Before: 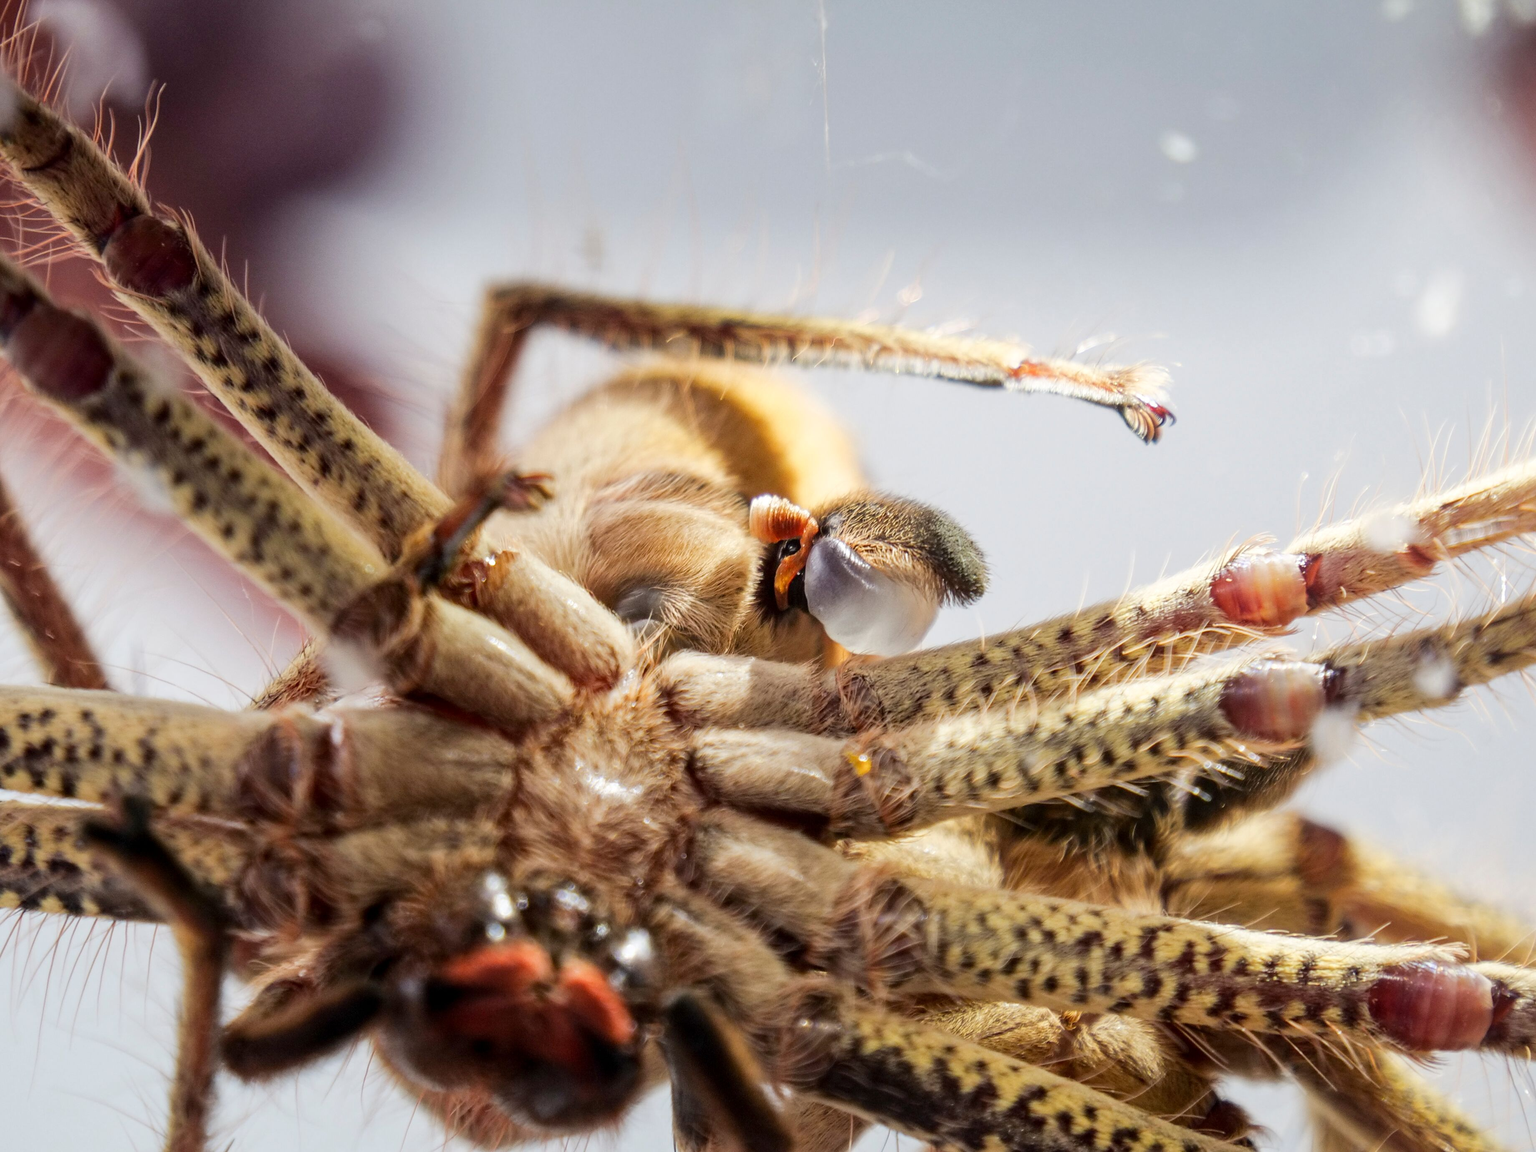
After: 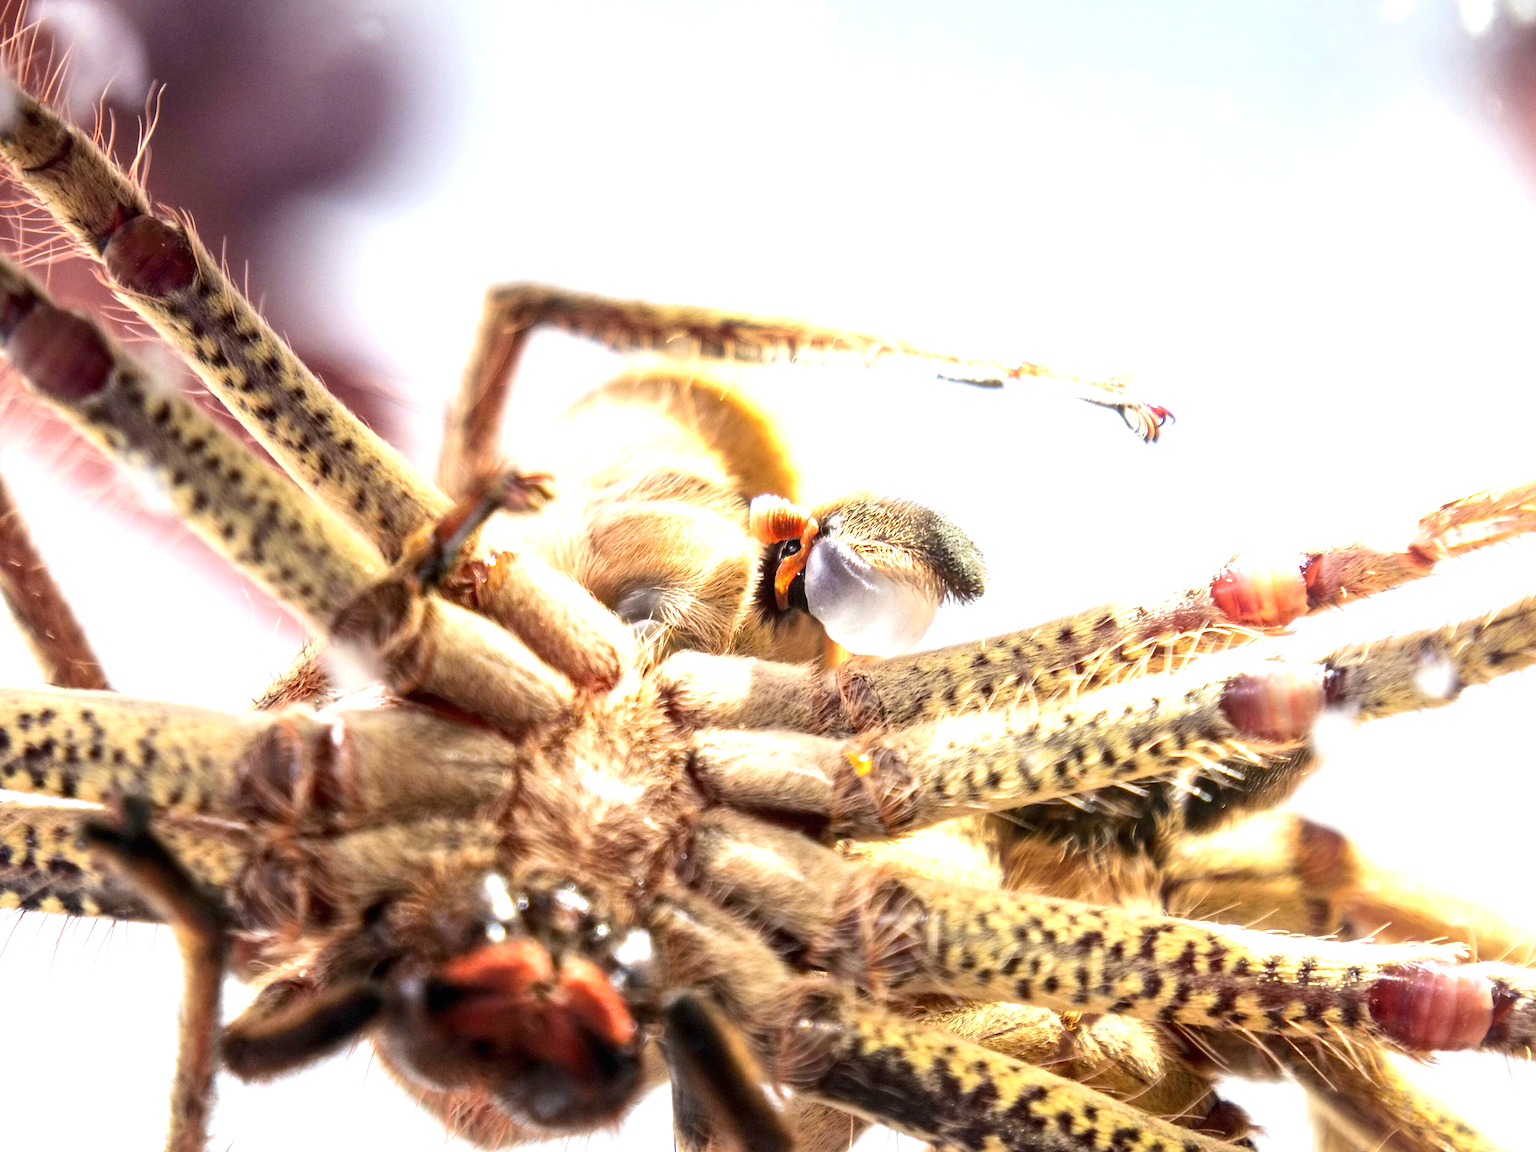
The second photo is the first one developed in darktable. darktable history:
exposure: black level correction 0, exposure 1.2 EV, compensate exposure bias true, compensate highlight preservation false
white balance: red 0.986, blue 1.01
